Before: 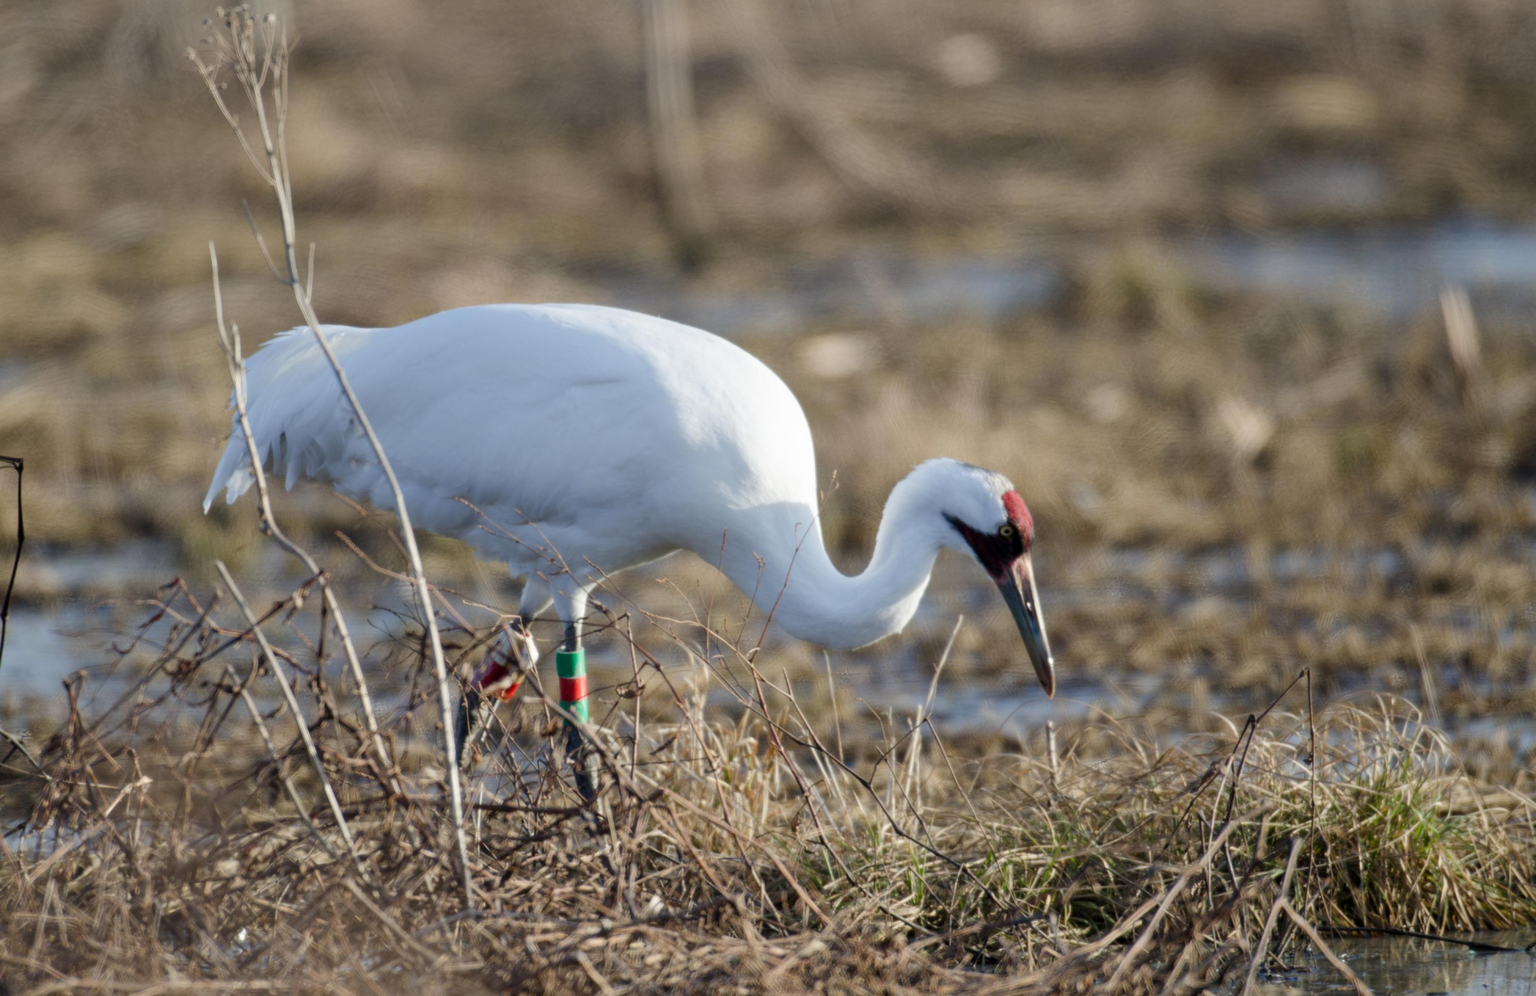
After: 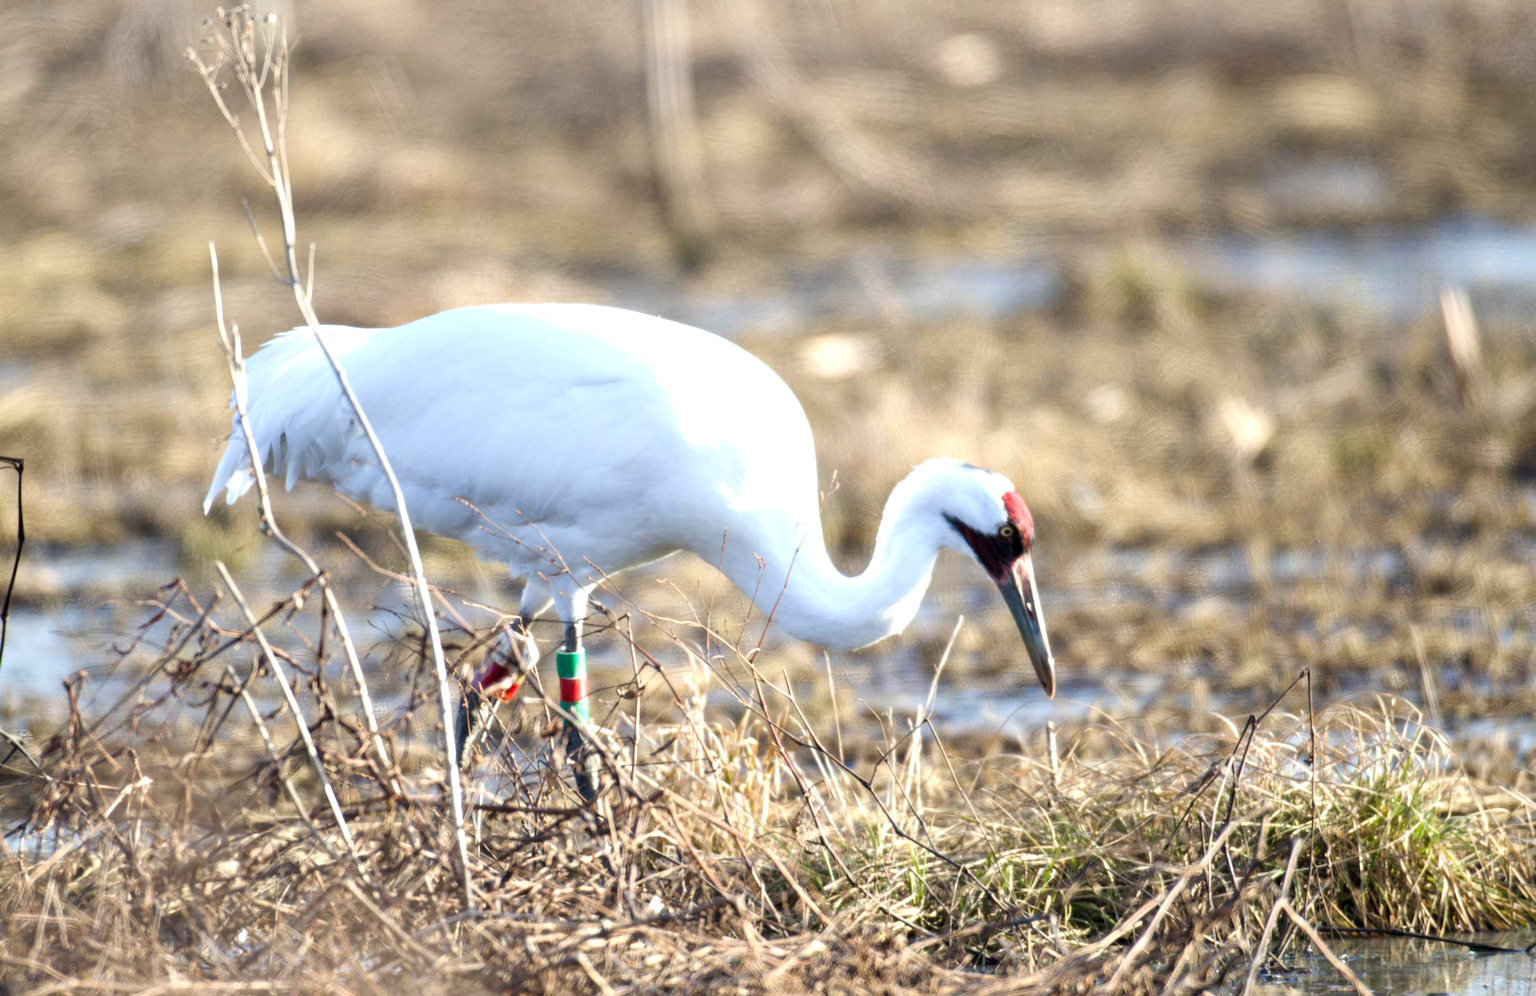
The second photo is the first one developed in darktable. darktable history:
exposure: exposure 1.163 EV, compensate highlight preservation false
